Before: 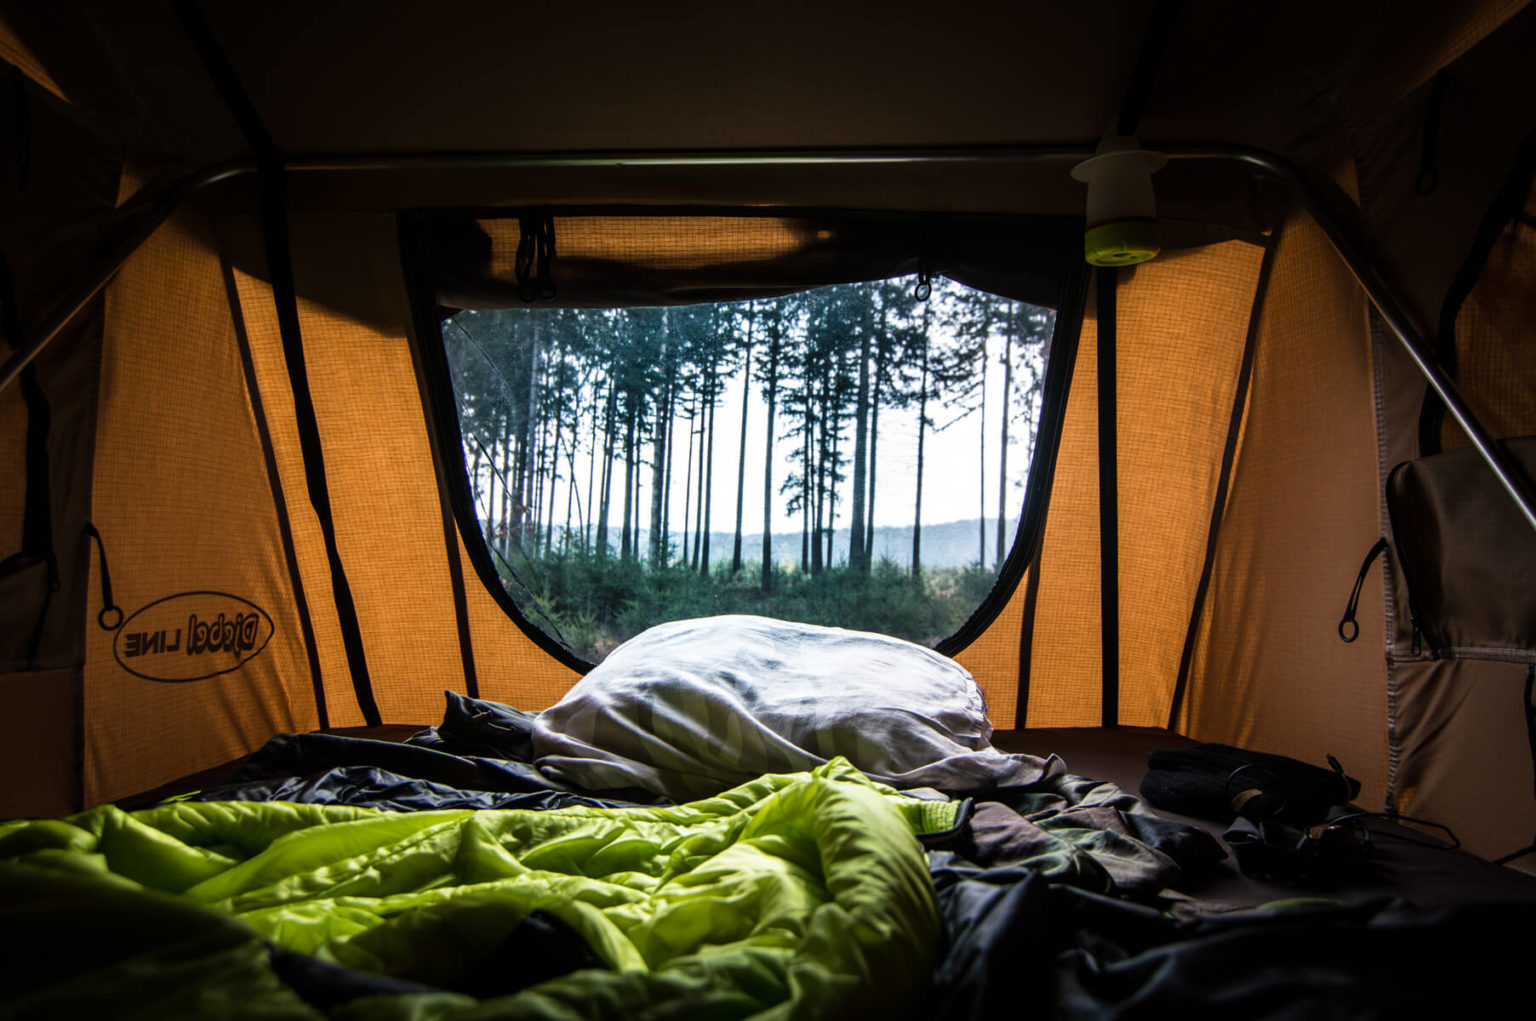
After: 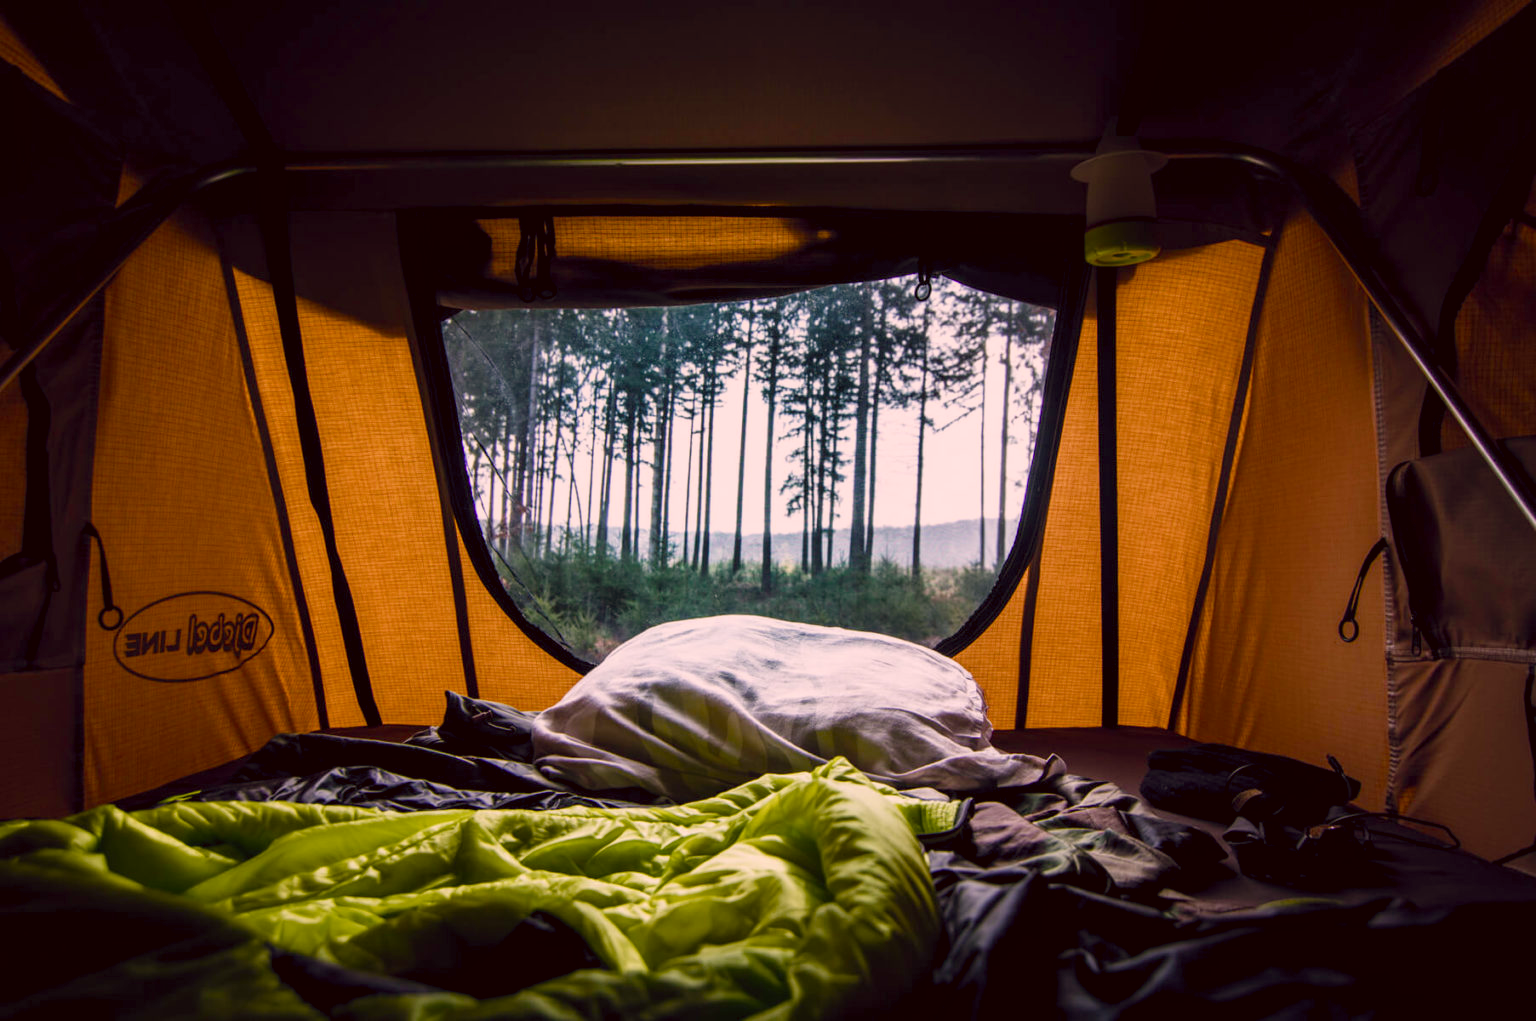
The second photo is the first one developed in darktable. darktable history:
color correction: highlights a* 10.17, highlights b* 9.72, shadows a* 8.07, shadows b* 8.09, saturation 0.808
color balance rgb: highlights gain › chroma 1.532%, highlights gain › hue 311.66°, global offset › chroma 0.059%, global offset › hue 254.32°, linear chroma grading › global chroma 9.66%, perceptual saturation grading › global saturation 20%, perceptual saturation grading › highlights -25.674%, perceptual saturation grading › shadows 49.843%, contrast -10.073%
